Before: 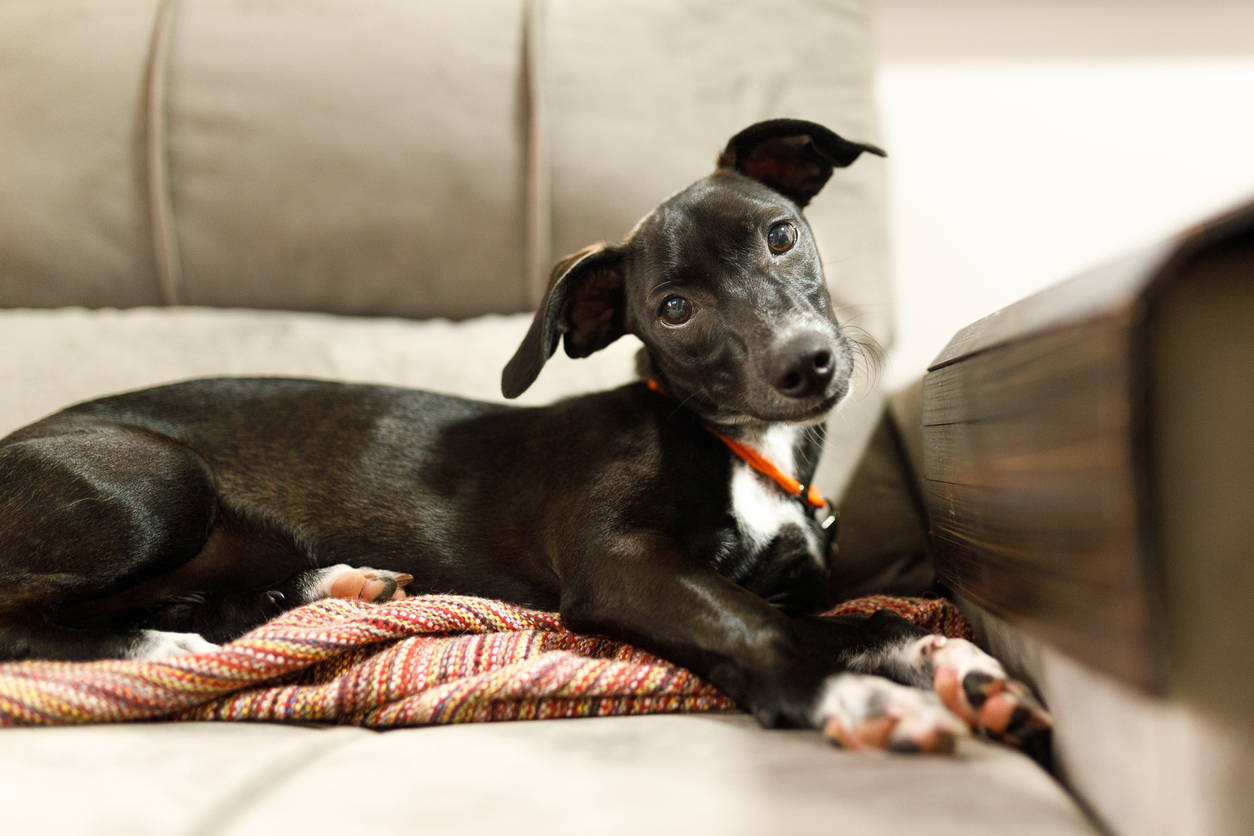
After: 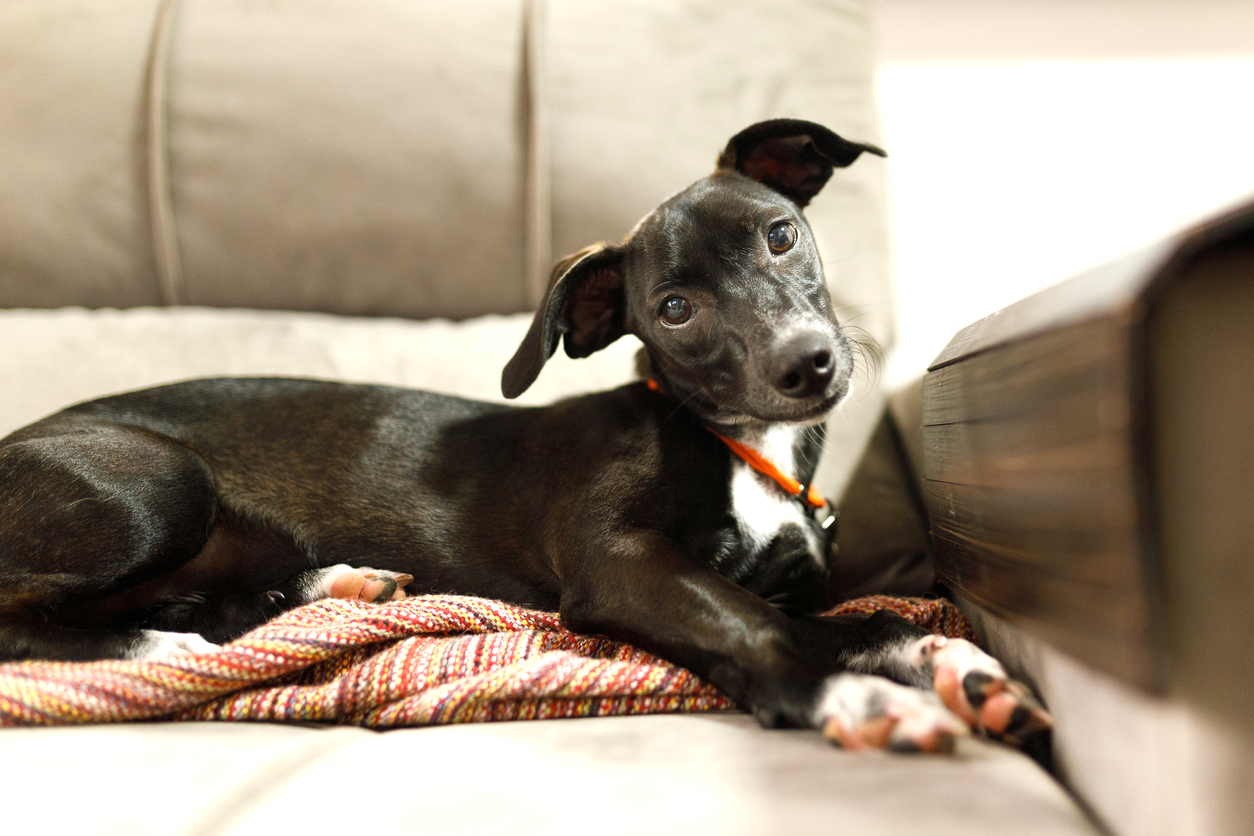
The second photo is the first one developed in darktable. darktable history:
exposure: exposure 0.294 EV, compensate exposure bias true, compensate highlight preservation false
